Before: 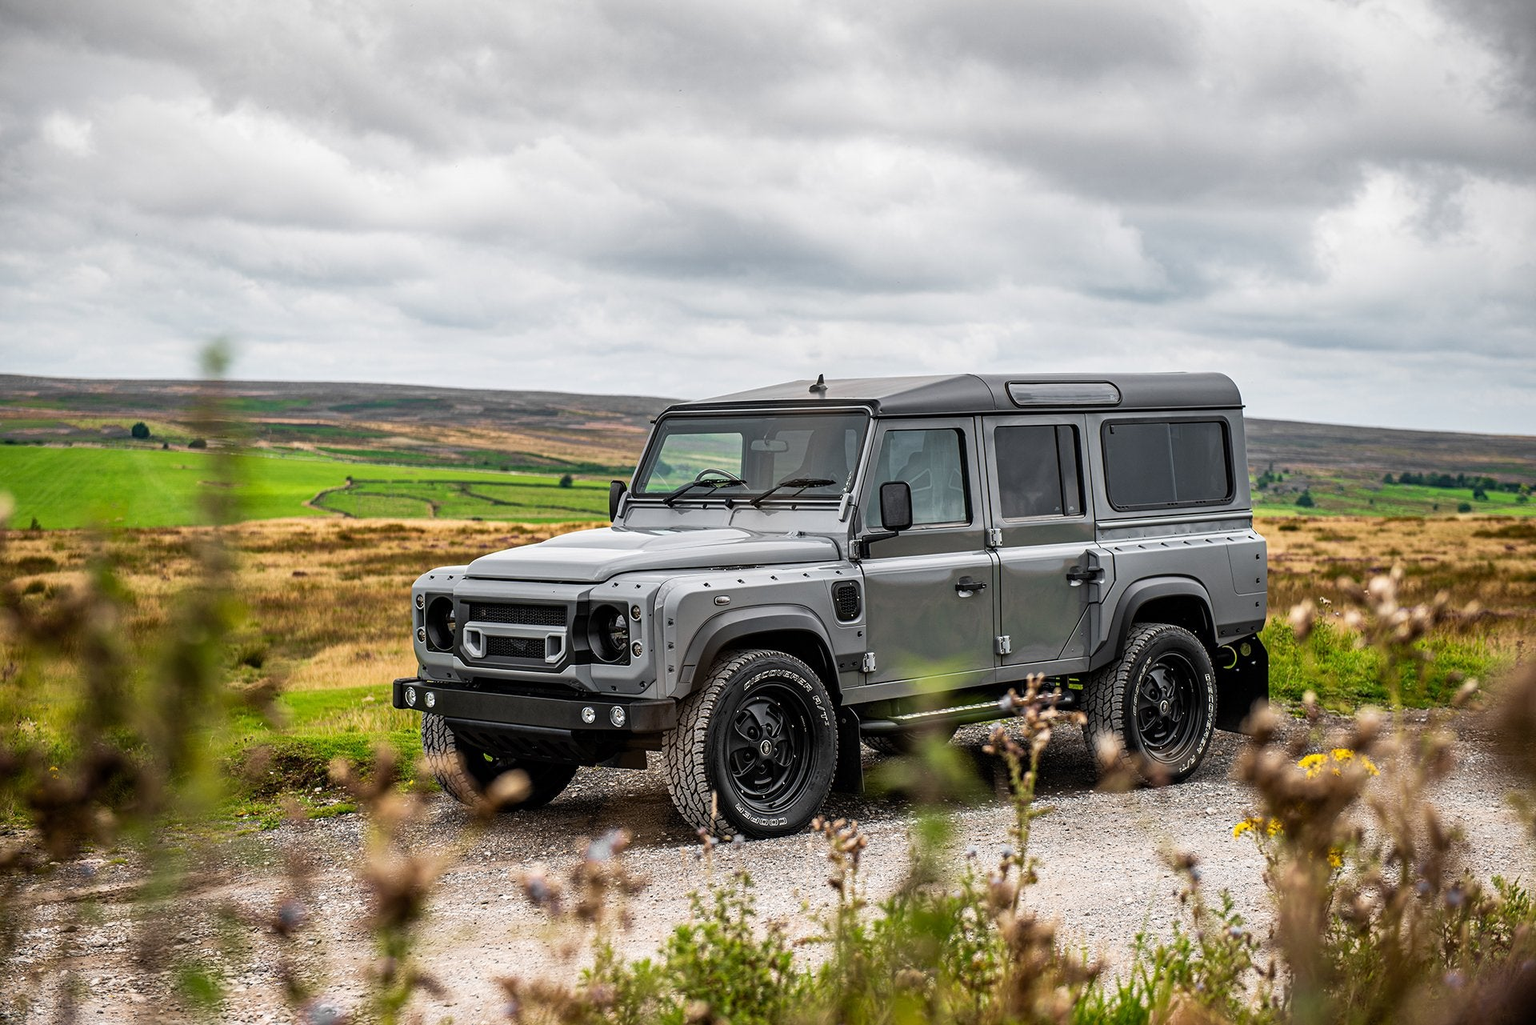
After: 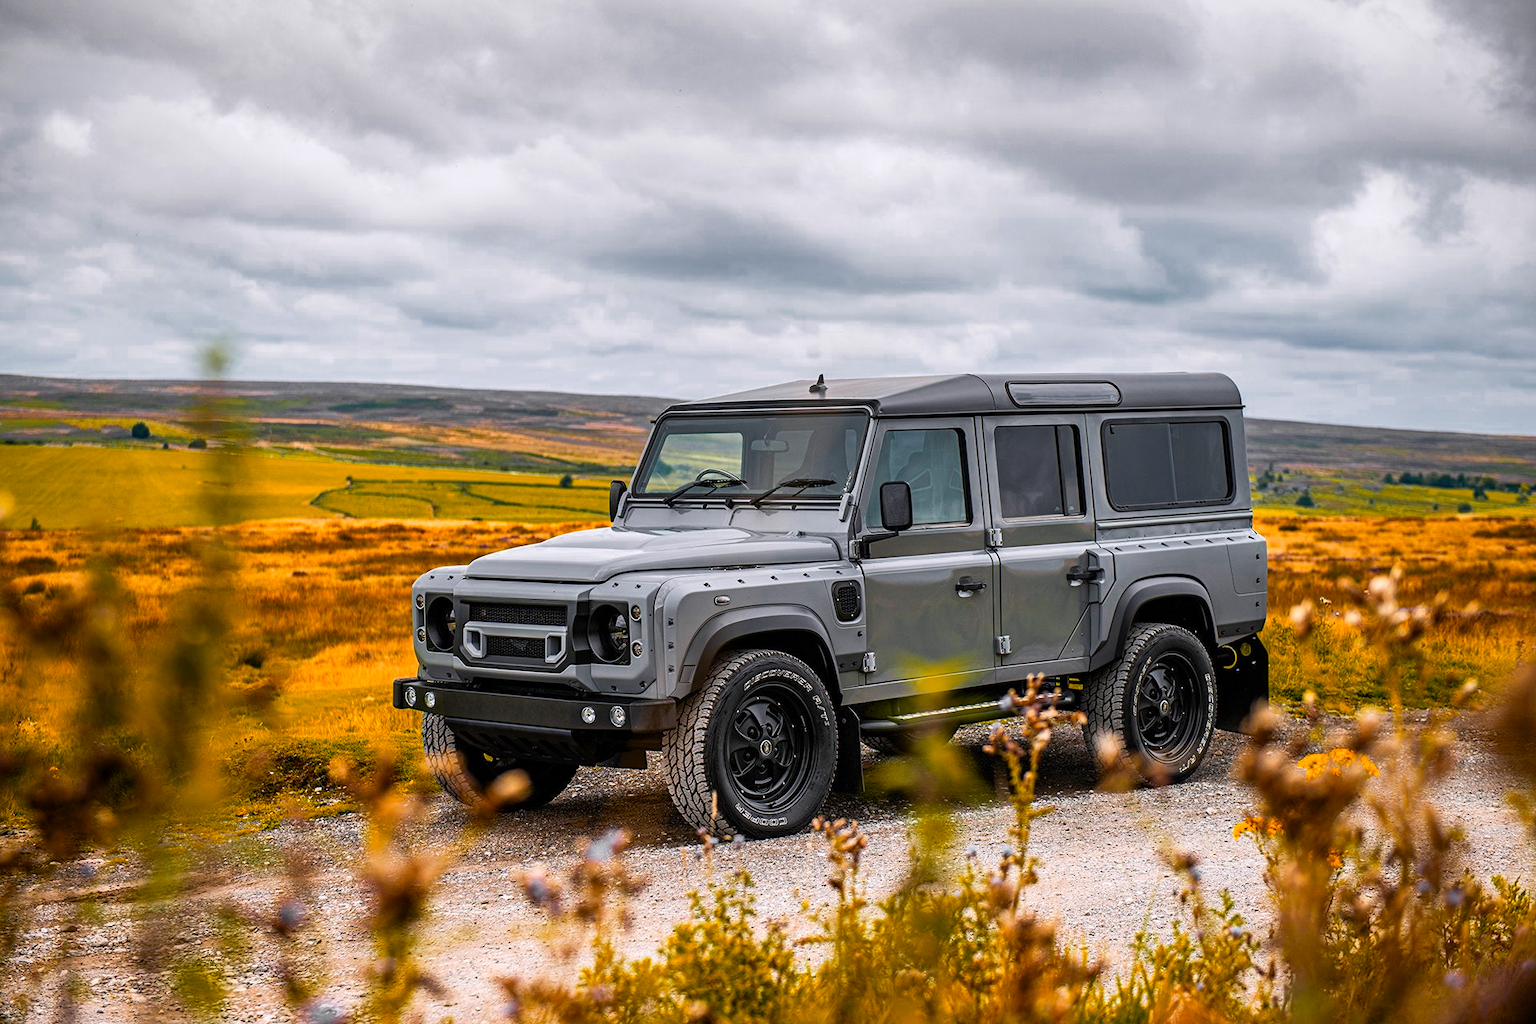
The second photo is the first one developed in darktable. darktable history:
white balance: red 1.004, blue 1.024
color zones: curves: ch0 [(0, 0.499) (0.143, 0.5) (0.286, 0.5) (0.429, 0.476) (0.571, 0.284) (0.714, 0.243) (0.857, 0.449) (1, 0.499)]; ch1 [(0, 0.532) (0.143, 0.645) (0.286, 0.696) (0.429, 0.211) (0.571, 0.504) (0.714, 0.493) (0.857, 0.495) (1, 0.532)]; ch2 [(0, 0.5) (0.143, 0.5) (0.286, 0.427) (0.429, 0.324) (0.571, 0.5) (0.714, 0.5) (0.857, 0.5) (1, 0.5)]
color balance rgb: perceptual saturation grading › global saturation 30%, global vibrance 20%
